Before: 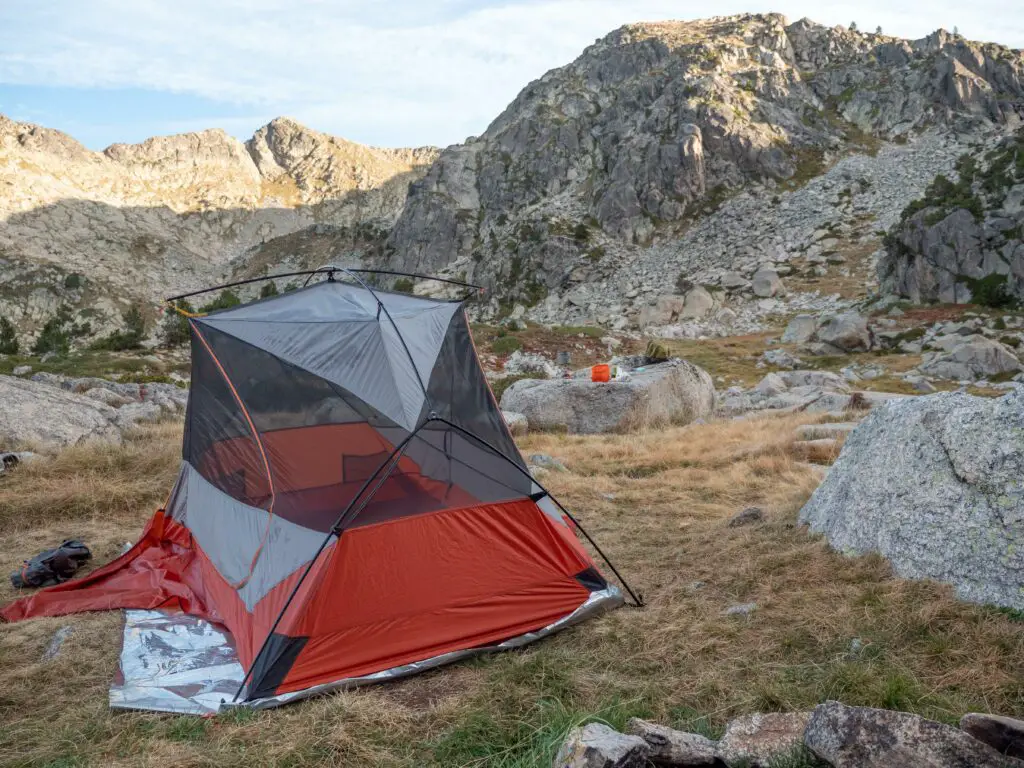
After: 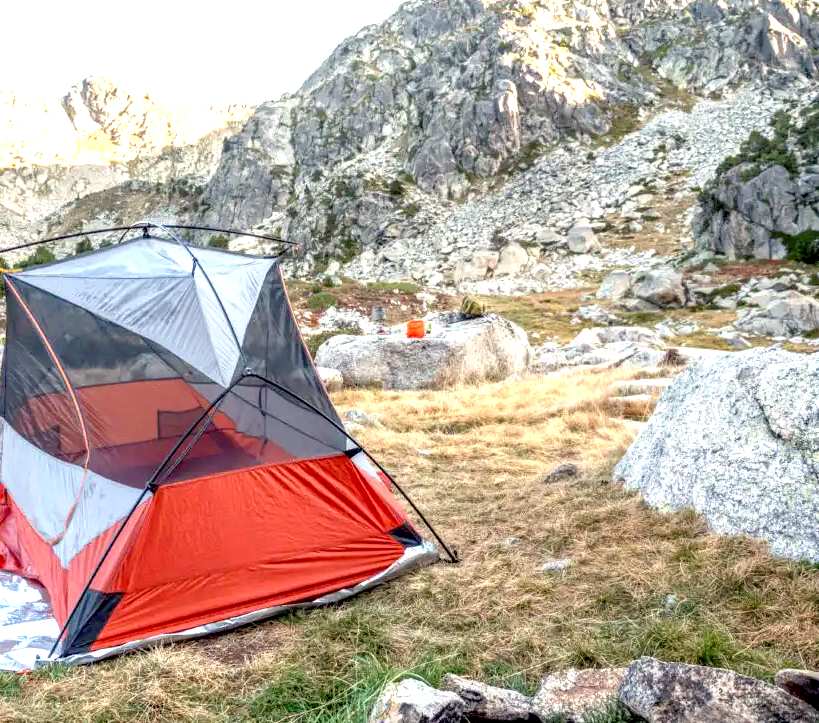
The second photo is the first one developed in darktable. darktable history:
exposure: black level correction 0.009, exposure 1.415 EV, compensate exposure bias true, compensate highlight preservation false
crop and rotate: left 18.128%, top 5.803%, right 1.84%
local contrast: on, module defaults
color correction: highlights a* 0.246, highlights b* 2.66, shadows a* -0.962, shadows b* -4.59
